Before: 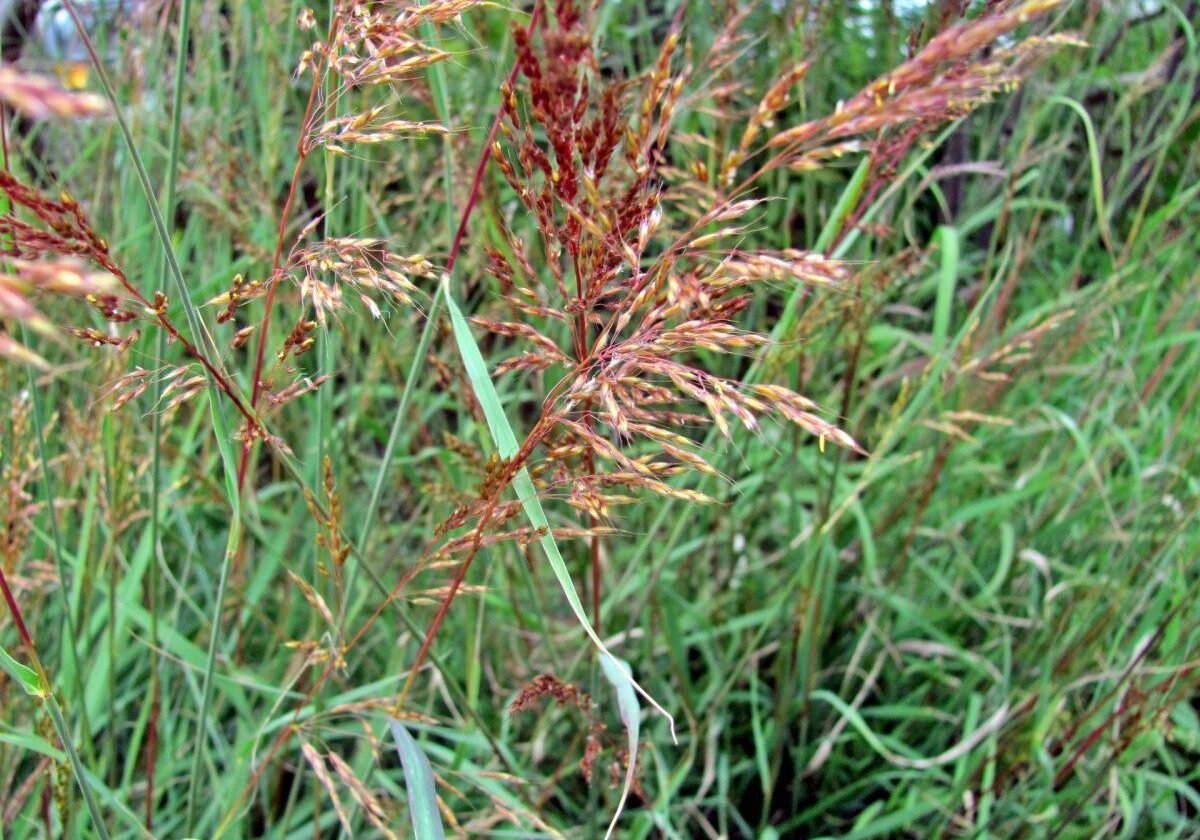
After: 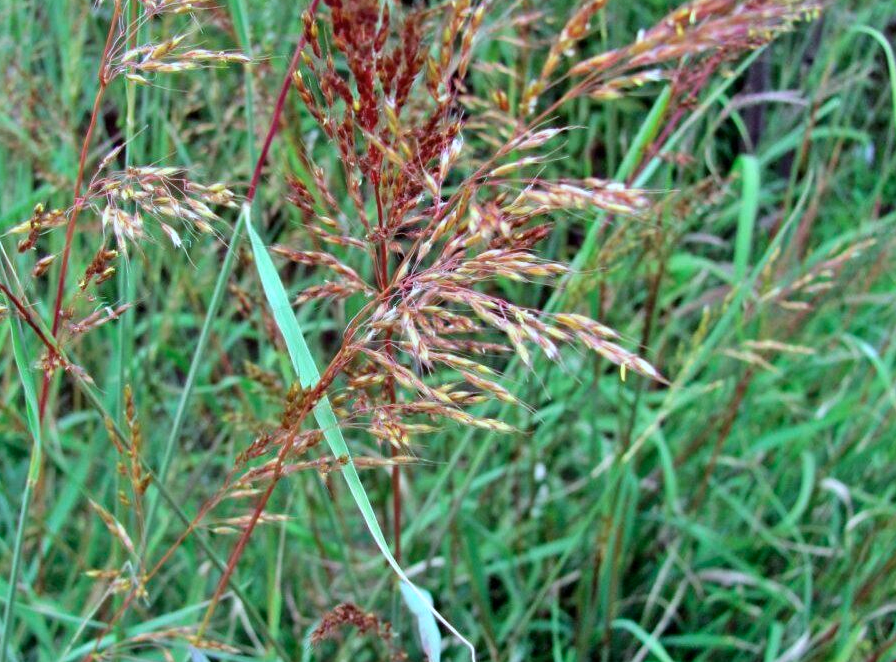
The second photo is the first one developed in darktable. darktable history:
crop: left 16.637%, top 8.5%, right 8.616%, bottom 12.658%
color calibration: illuminant F (fluorescent), F source F9 (Cool White Deluxe 4150 K) – high CRI, x 0.375, y 0.373, temperature 4151.89 K
